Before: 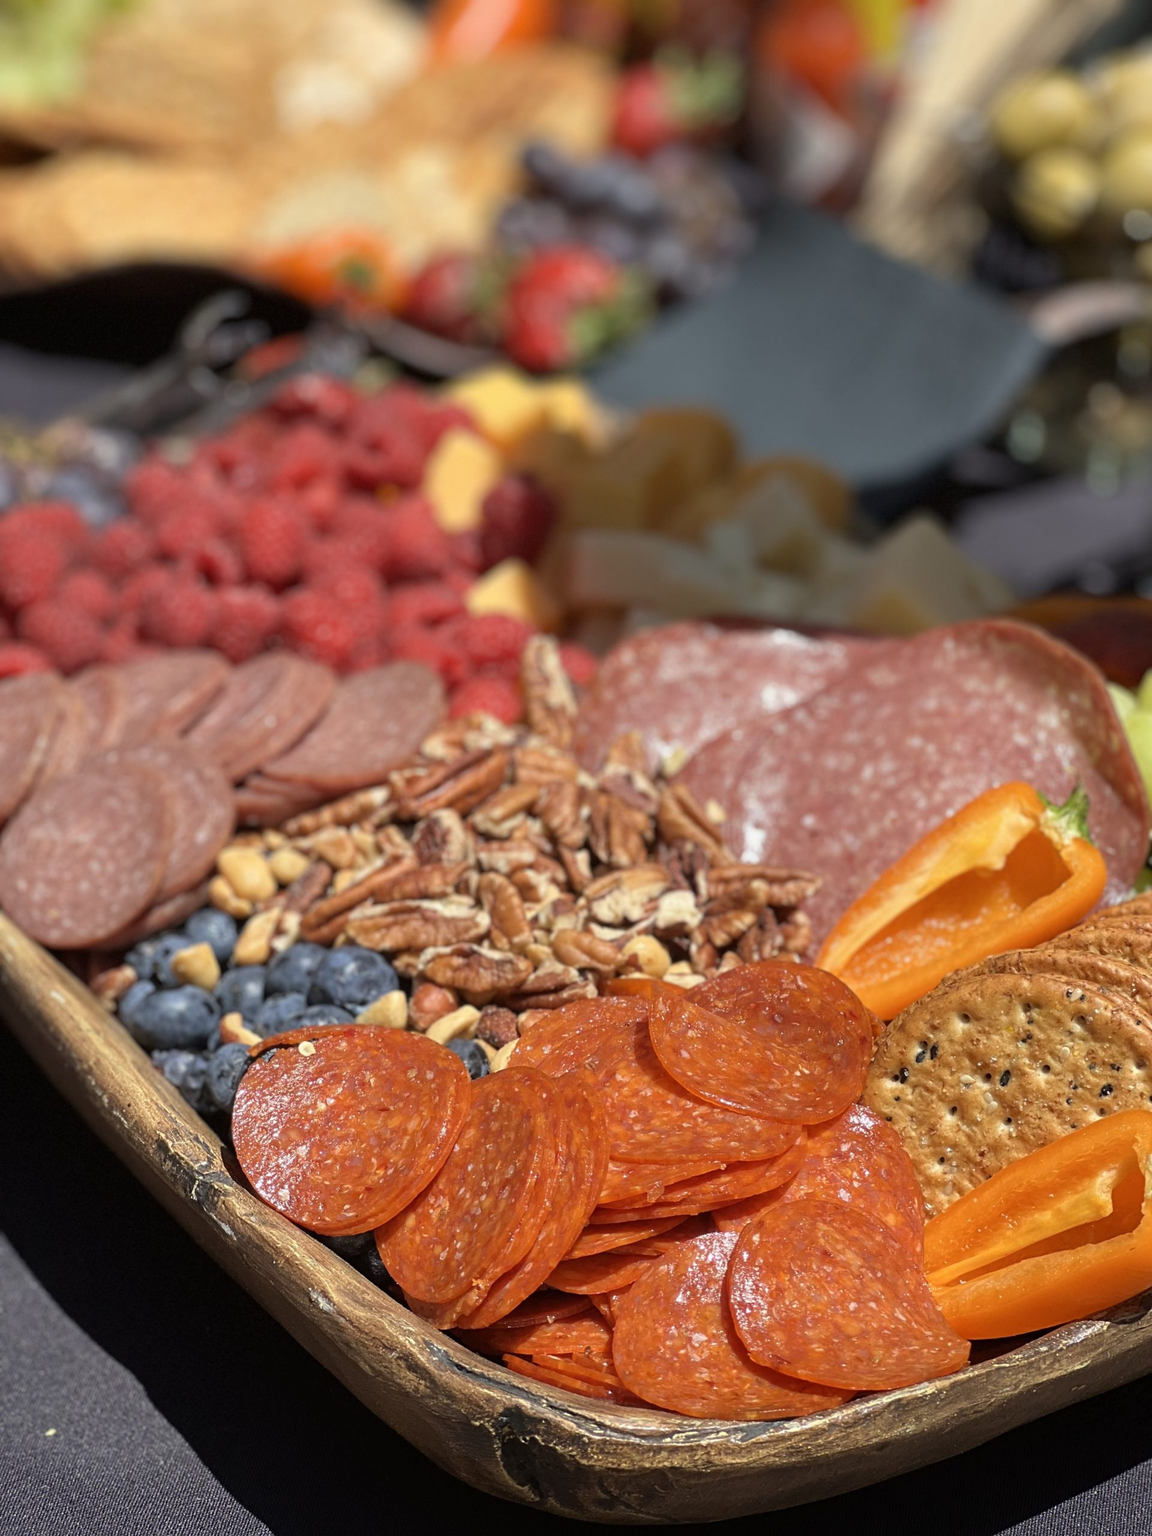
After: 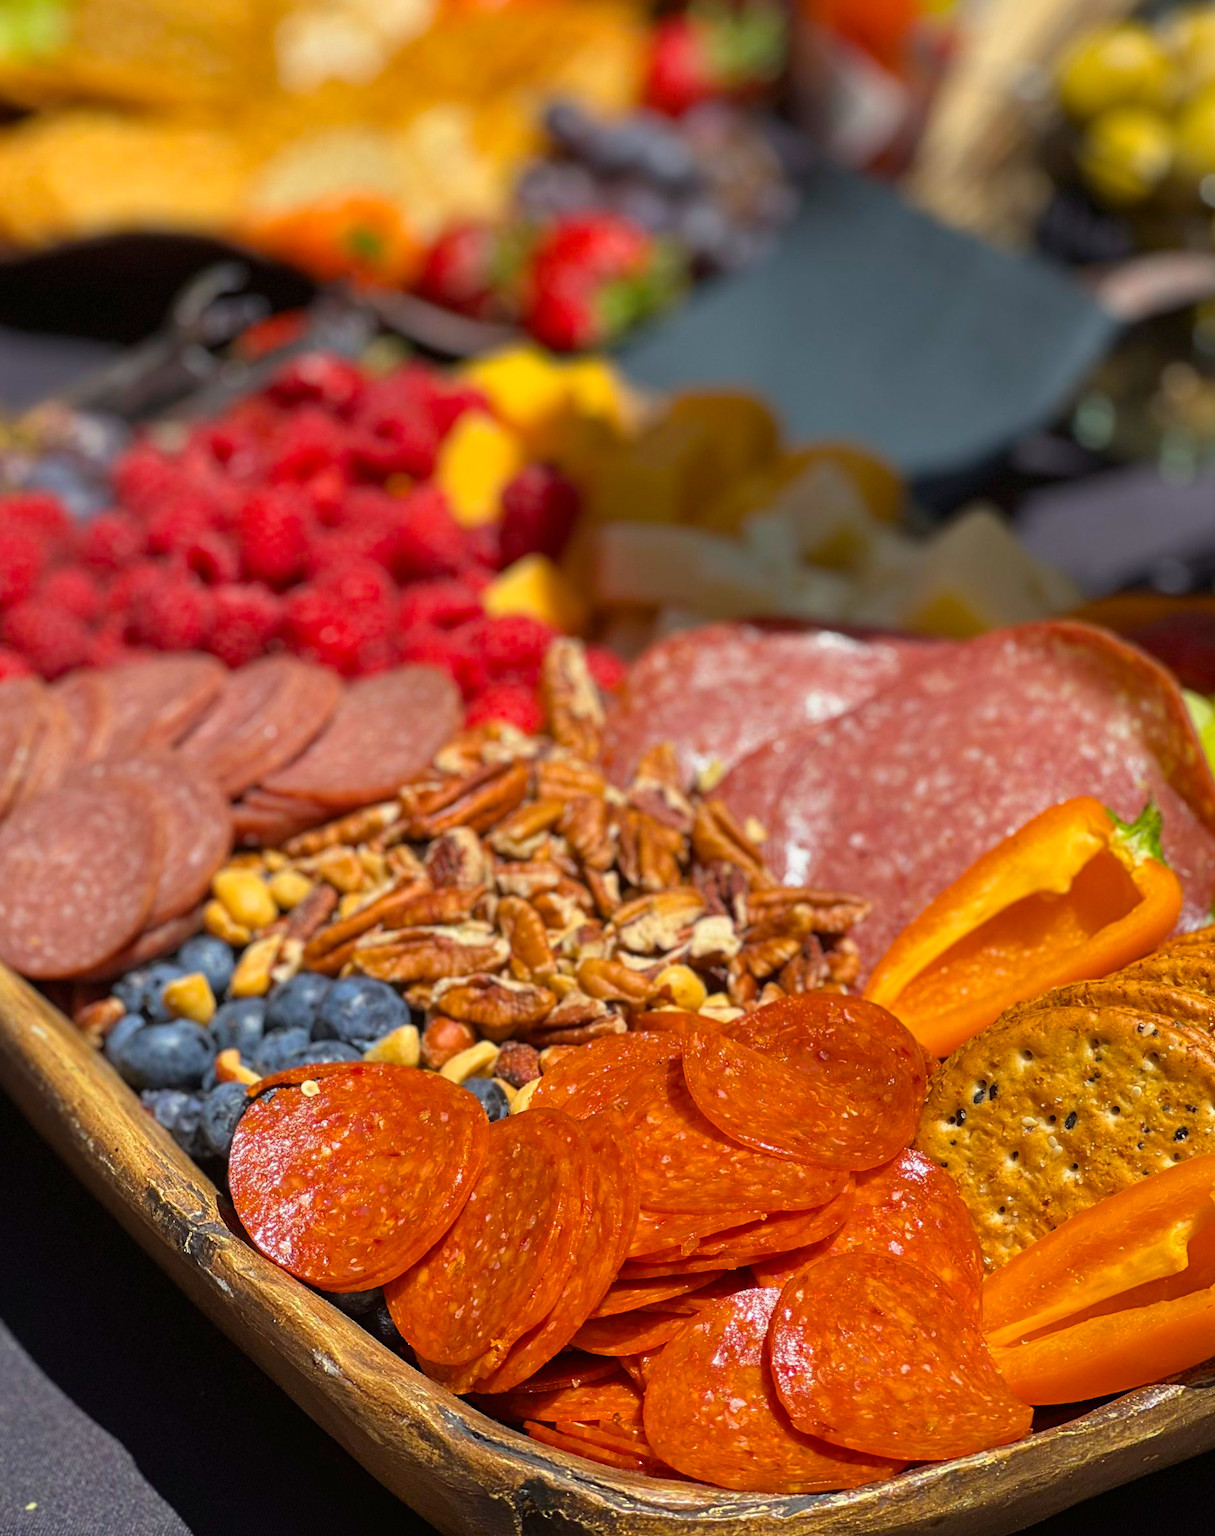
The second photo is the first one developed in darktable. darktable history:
color balance rgb: perceptual saturation grading › global saturation 30%, global vibrance 20%
crop: left 1.964%, top 3.251%, right 1.122%, bottom 4.933%
shadows and highlights: shadows 5, soften with gaussian
